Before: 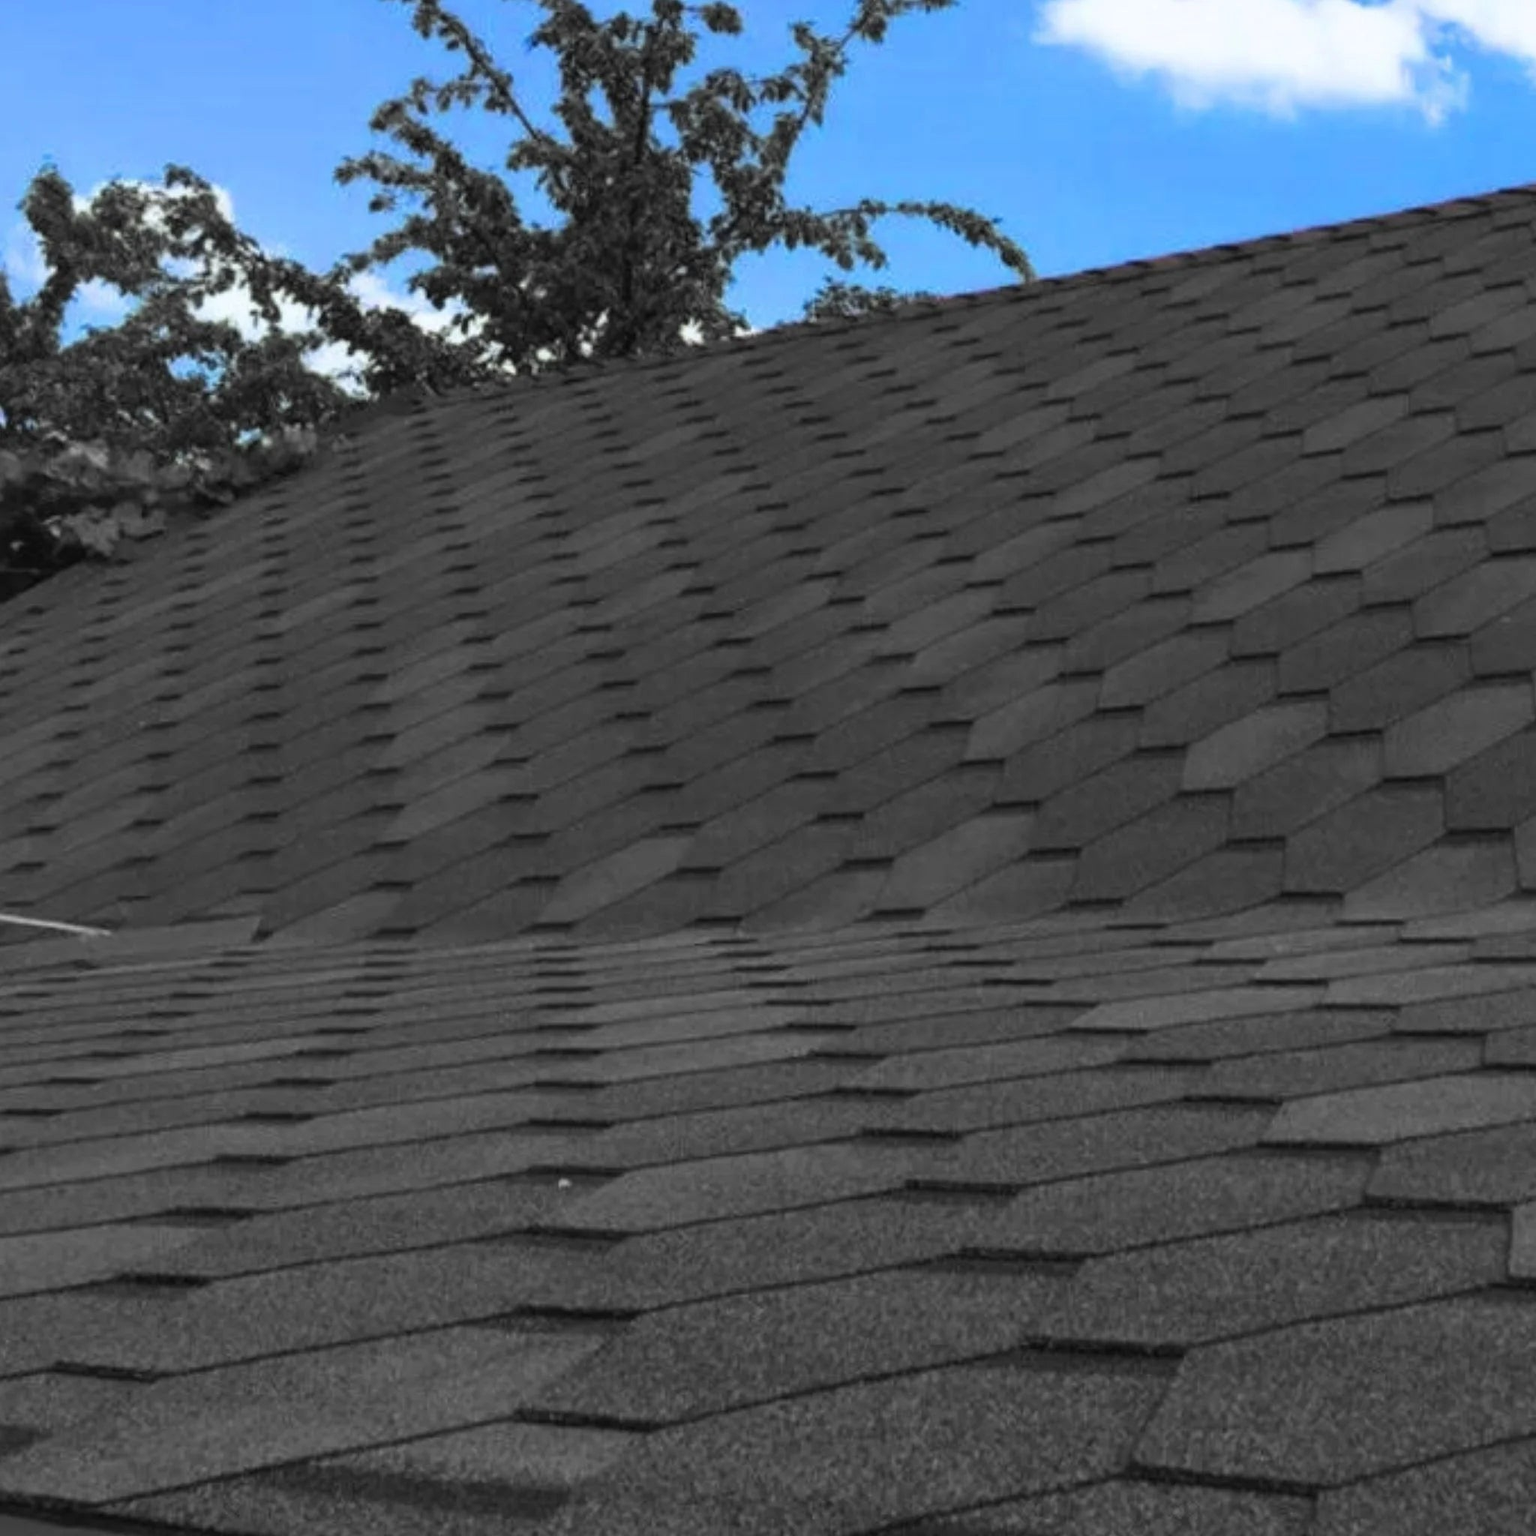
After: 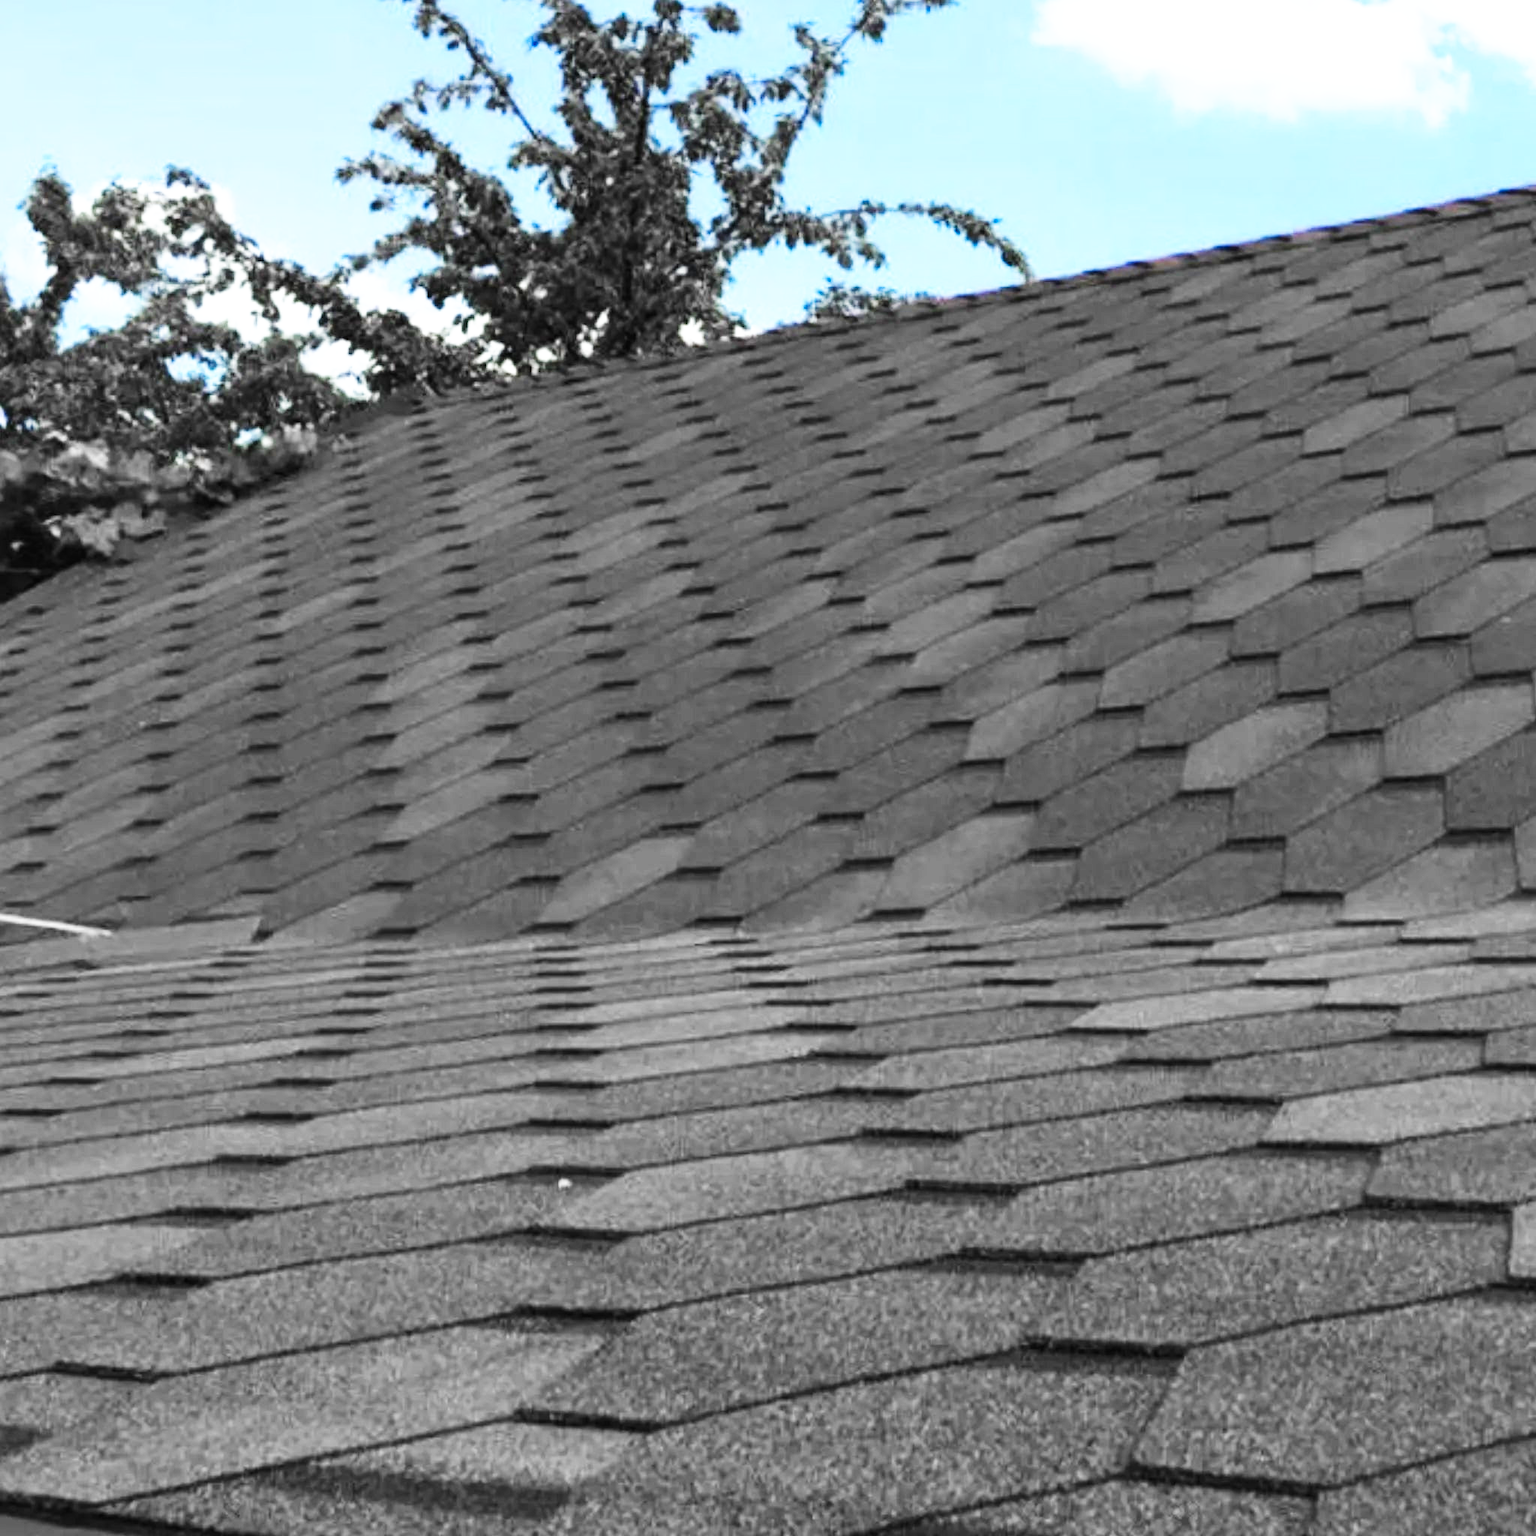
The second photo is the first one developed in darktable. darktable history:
base curve: curves: ch0 [(0, 0) (0.007, 0.004) (0.027, 0.03) (0.046, 0.07) (0.207, 0.54) (0.442, 0.872) (0.673, 0.972) (1, 1)], preserve colors none
exposure: exposure 0.376 EV, compensate highlight preservation false
